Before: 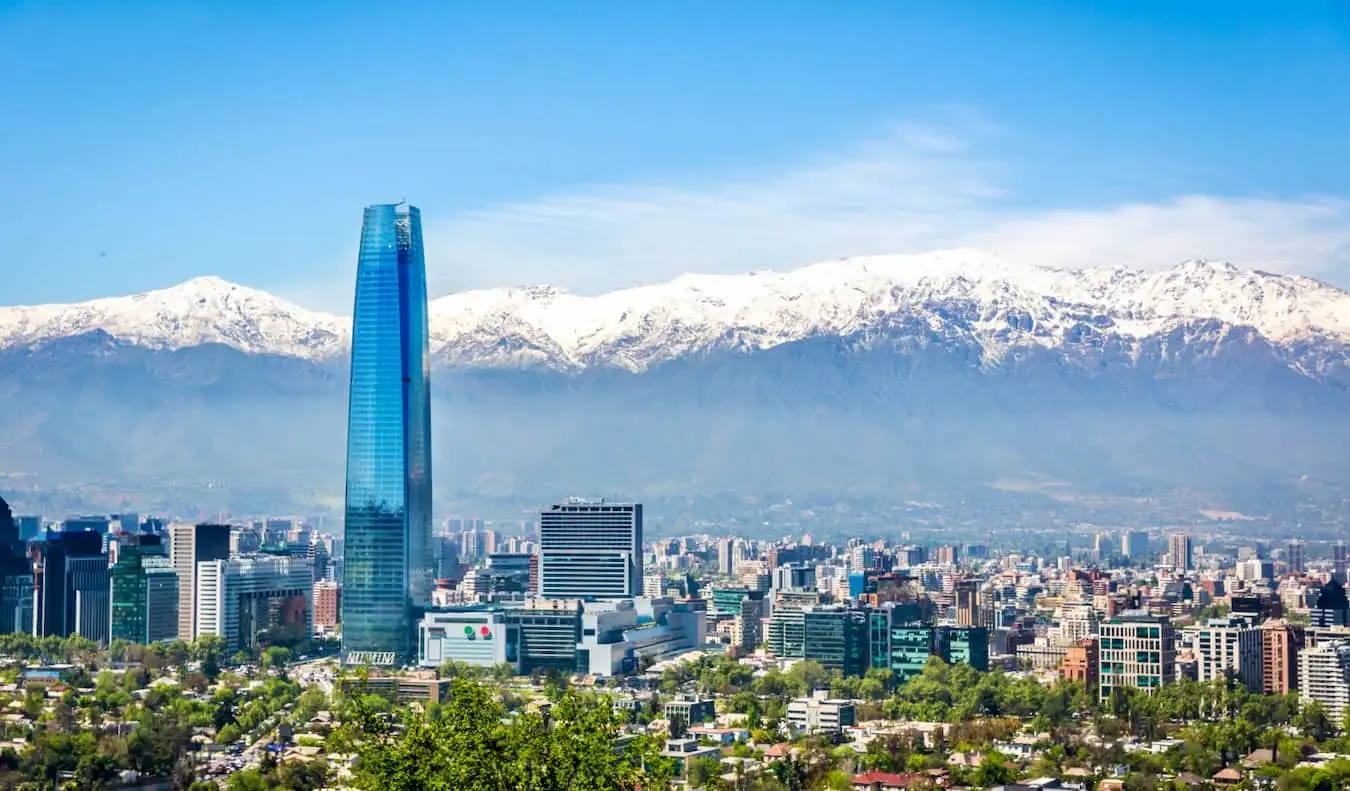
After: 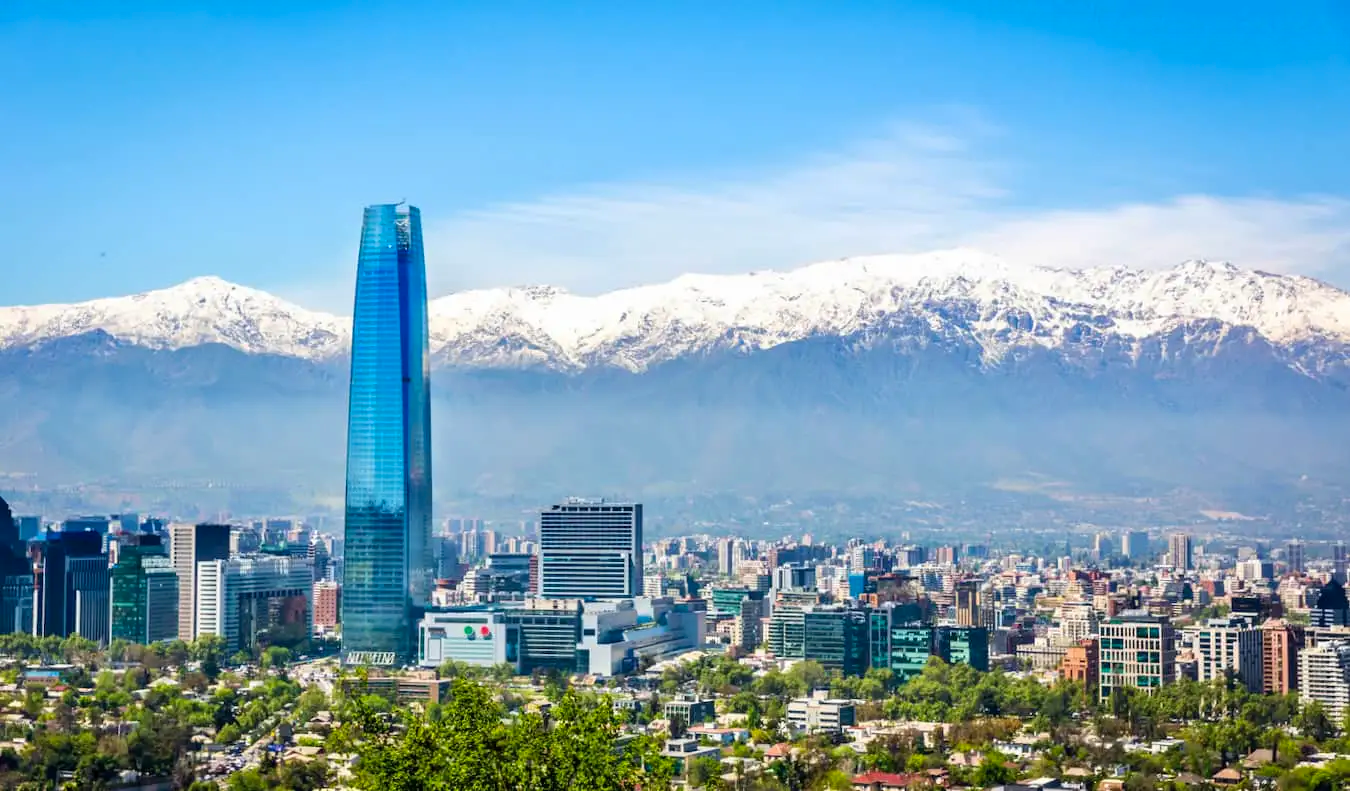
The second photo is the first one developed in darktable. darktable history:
contrast brightness saturation: saturation 0.1
